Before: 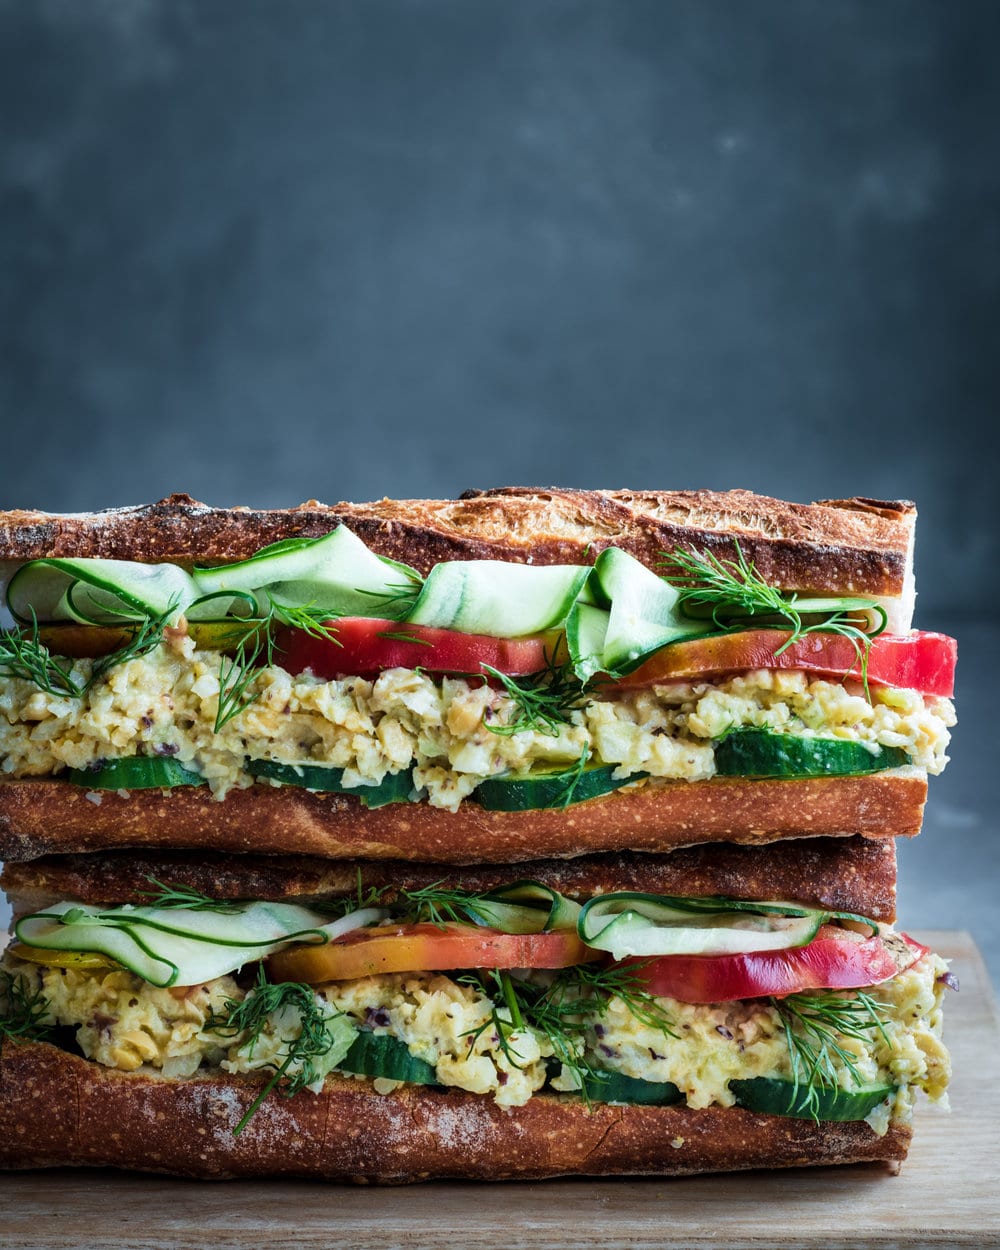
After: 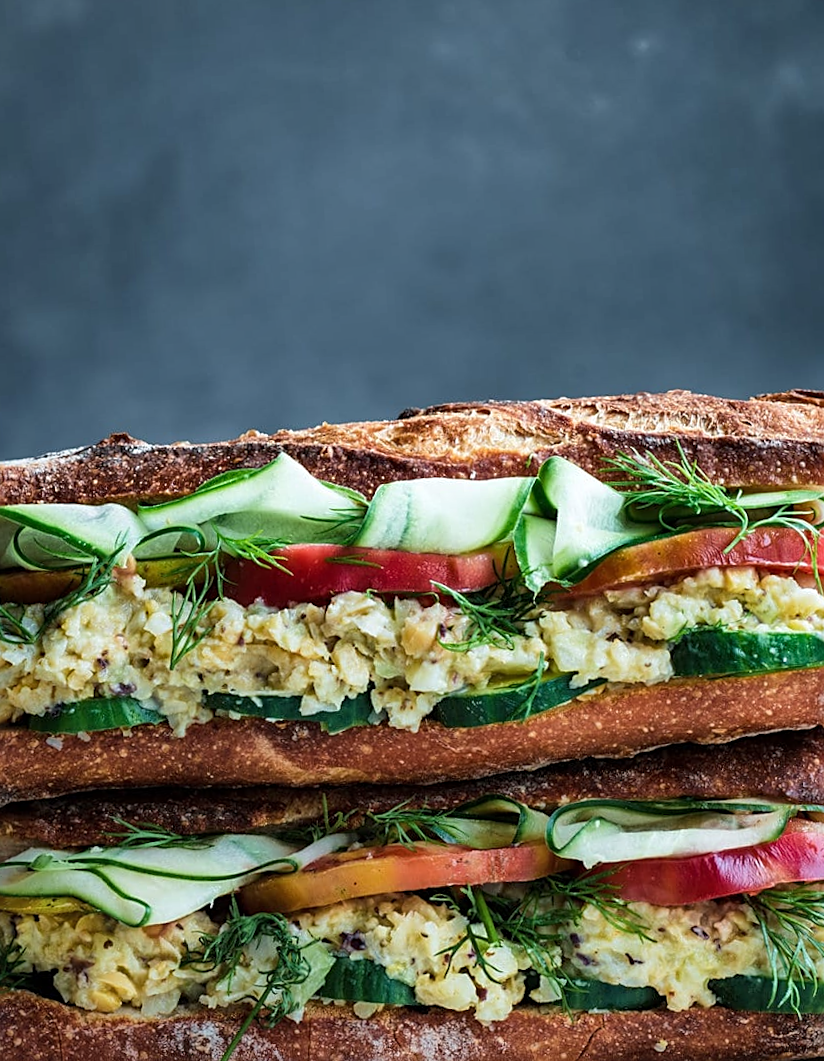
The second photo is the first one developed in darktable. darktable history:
shadows and highlights: shadows 53, soften with gaussian
rotate and perspective: rotation -3°, crop left 0.031, crop right 0.968, crop top 0.07, crop bottom 0.93
crop and rotate: angle 1°, left 4.281%, top 0.642%, right 11.383%, bottom 2.486%
sharpen: on, module defaults
